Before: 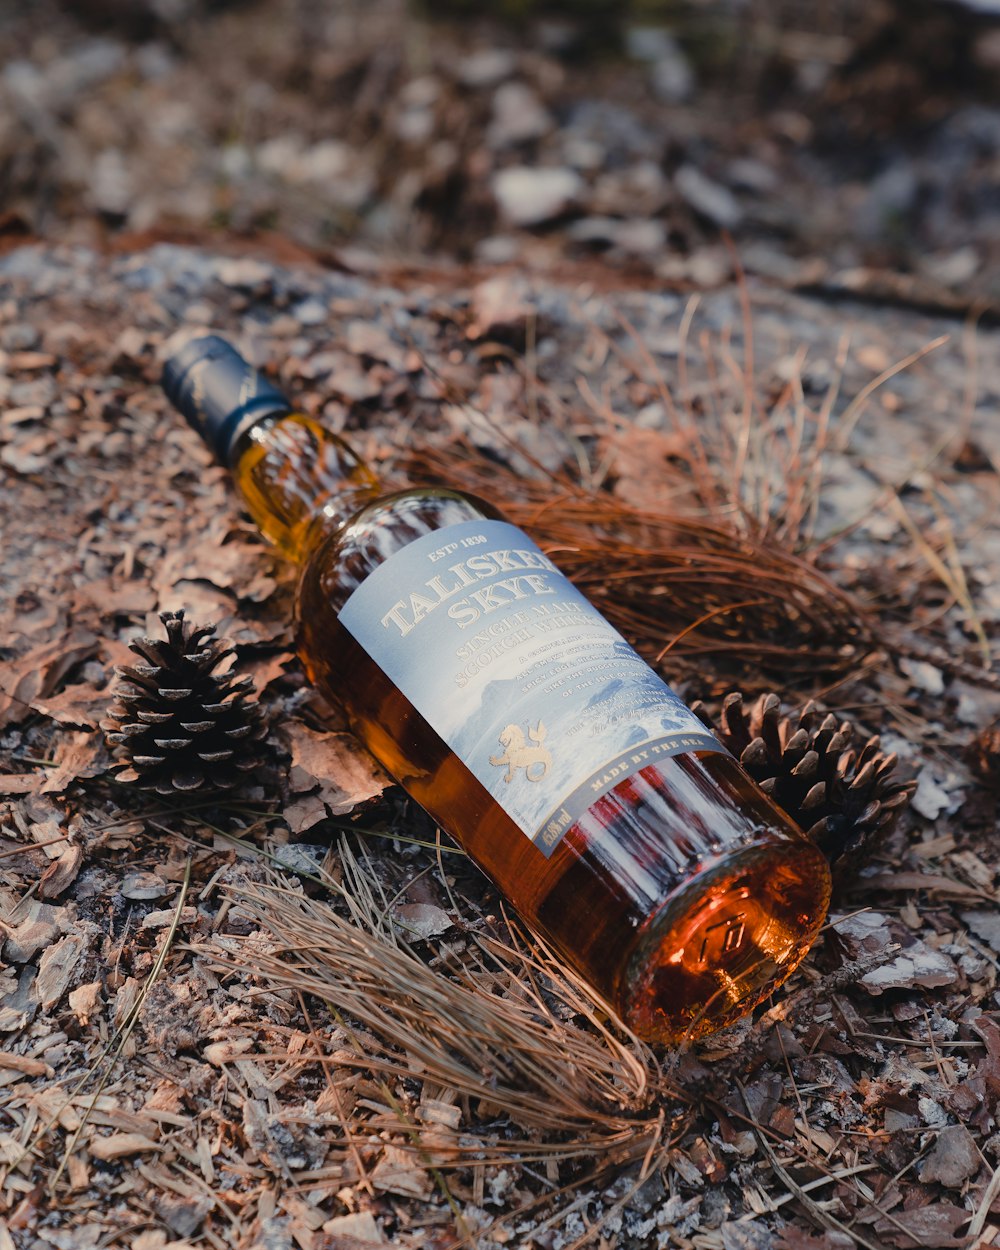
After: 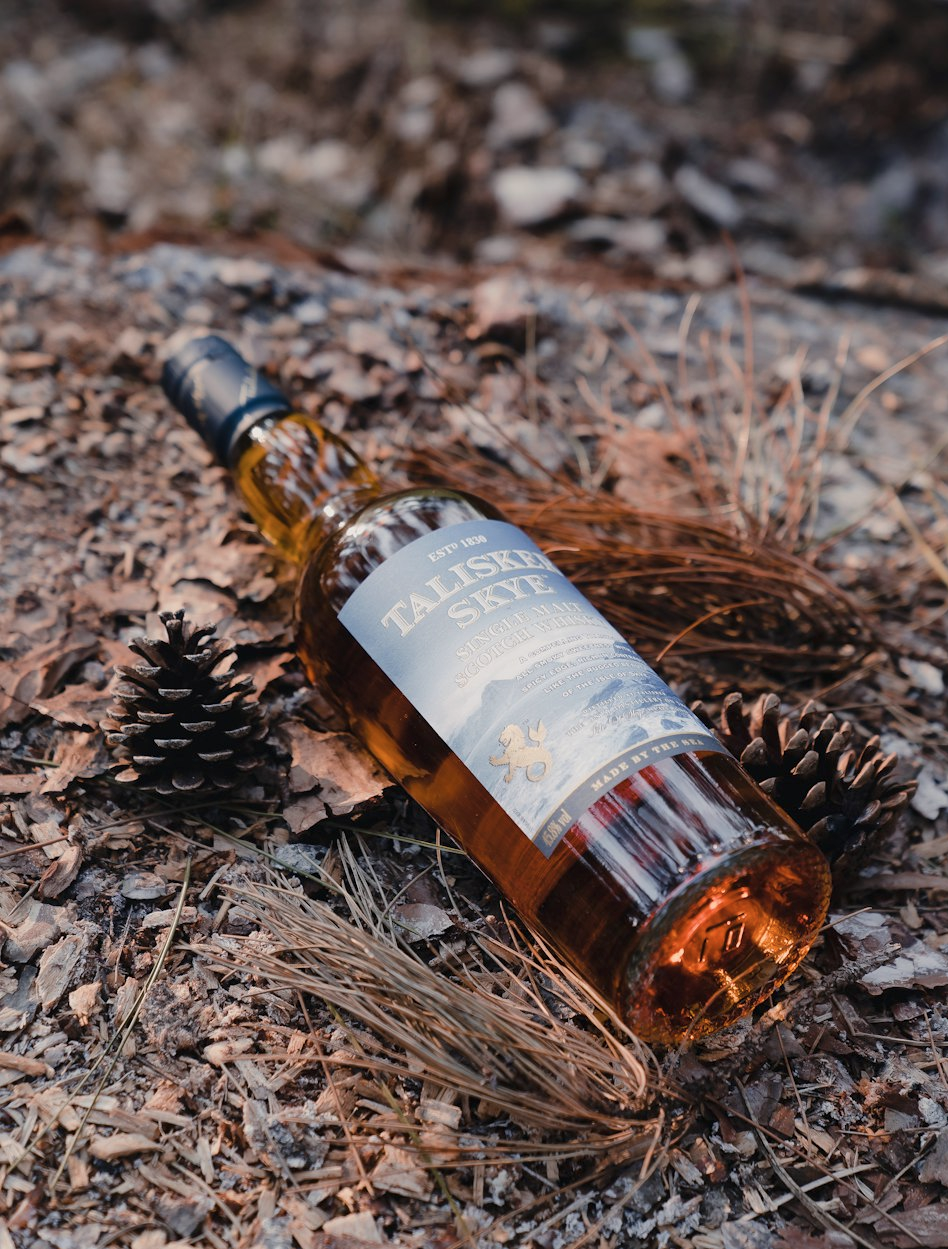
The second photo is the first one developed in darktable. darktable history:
local contrast: mode bilateral grid, contrast 20, coarseness 50, detail 120%, midtone range 0.2
crop and rotate: right 5.167%
white balance: red 1.004, blue 1.024
contrast brightness saturation: saturation -0.1
